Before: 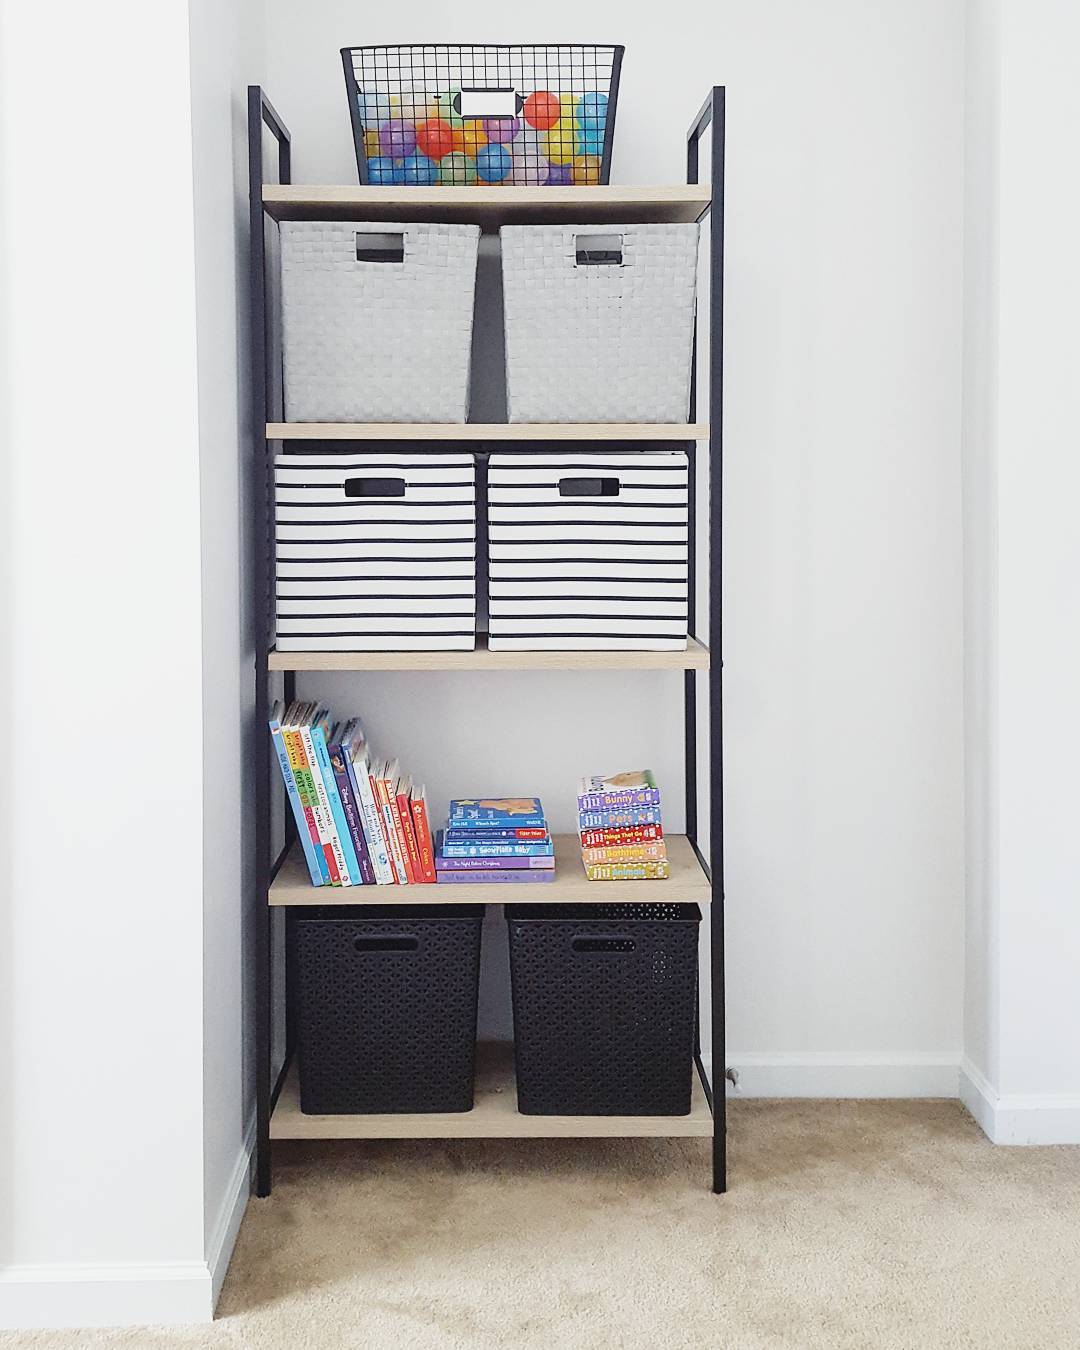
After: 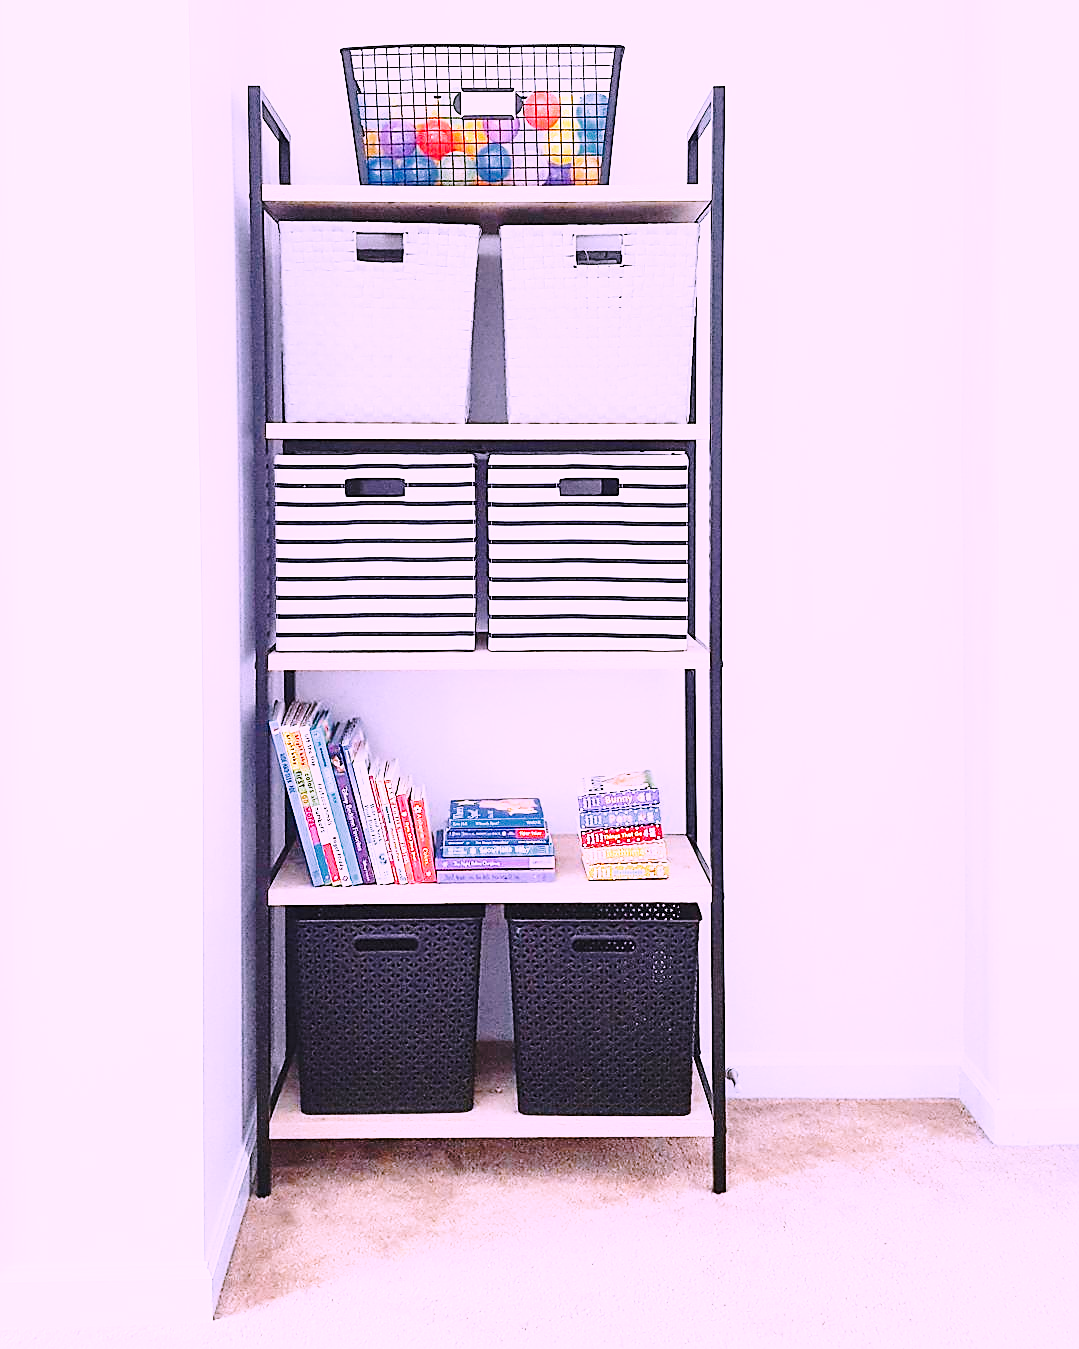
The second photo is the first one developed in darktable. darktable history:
color correction: highlights a* 15.46, highlights b* -20.56
exposure: exposure 0.6 EV, compensate highlight preservation false
color zones: curves: ch0 [(0, 0.499) (0.143, 0.5) (0.286, 0.5) (0.429, 0.476) (0.571, 0.284) (0.714, 0.243) (0.857, 0.449) (1, 0.499)]; ch1 [(0, 0.532) (0.143, 0.645) (0.286, 0.696) (0.429, 0.211) (0.571, 0.504) (0.714, 0.493) (0.857, 0.495) (1, 0.532)]; ch2 [(0, 0.5) (0.143, 0.5) (0.286, 0.427) (0.429, 0.324) (0.571, 0.5) (0.714, 0.5) (0.857, 0.5) (1, 0.5)]
sharpen: on, module defaults
base curve: curves: ch0 [(0, 0) (0.028, 0.03) (0.121, 0.232) (0.46, 0.748) (0.859, 0.968) (1, 1)], preserve colors none
